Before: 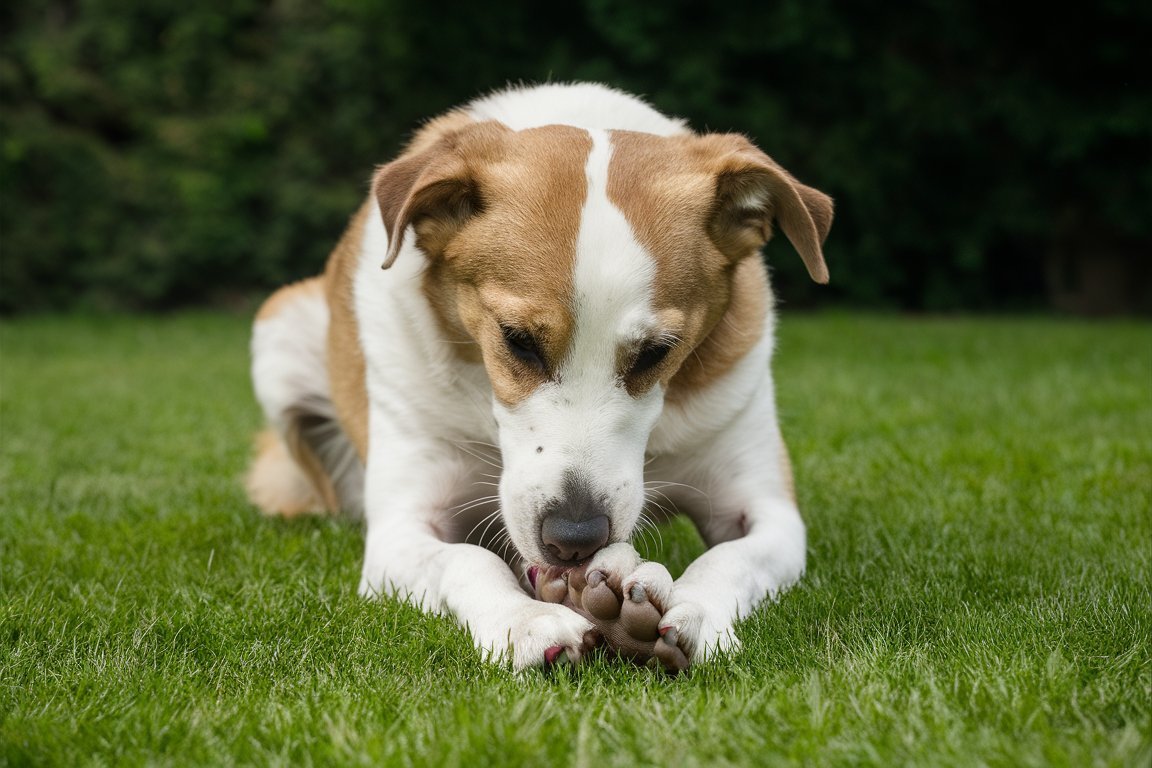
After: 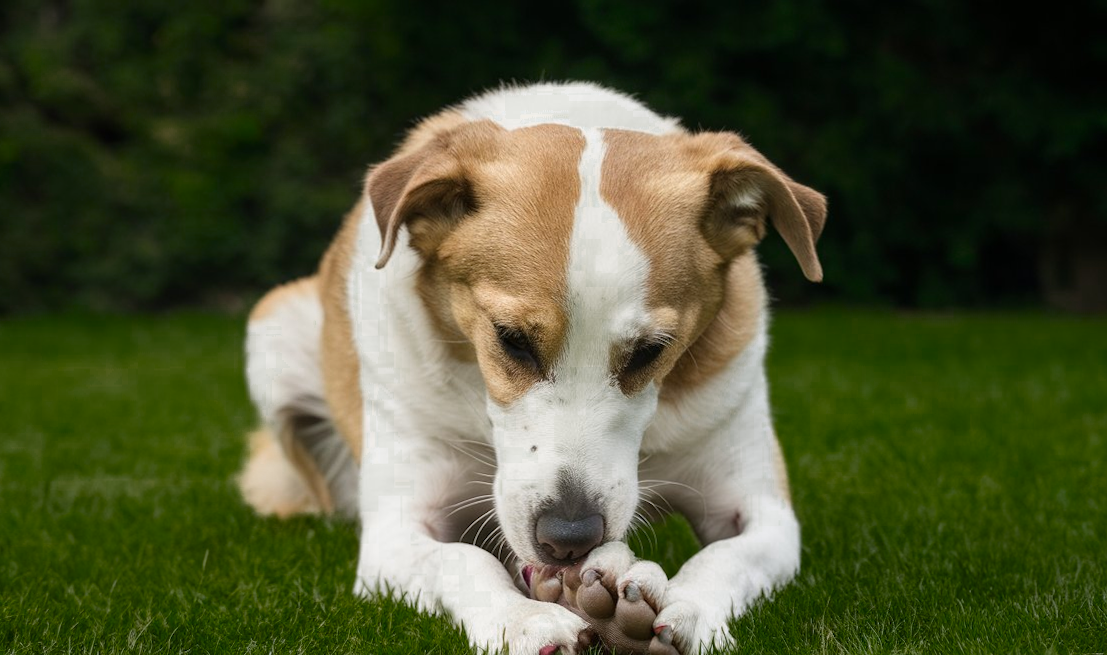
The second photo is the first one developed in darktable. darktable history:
color zones: curves: ch0 [(0.25, 0.5) (0.347, 0.092) (0.75, 0.5)]; ch1 [(0.25, 0.5) (0.33, 0.51) (0.75, 0.5)]
crop and rotate: angle 0.2°, left 0.275%, right 3.127%, bottom 14.18%
